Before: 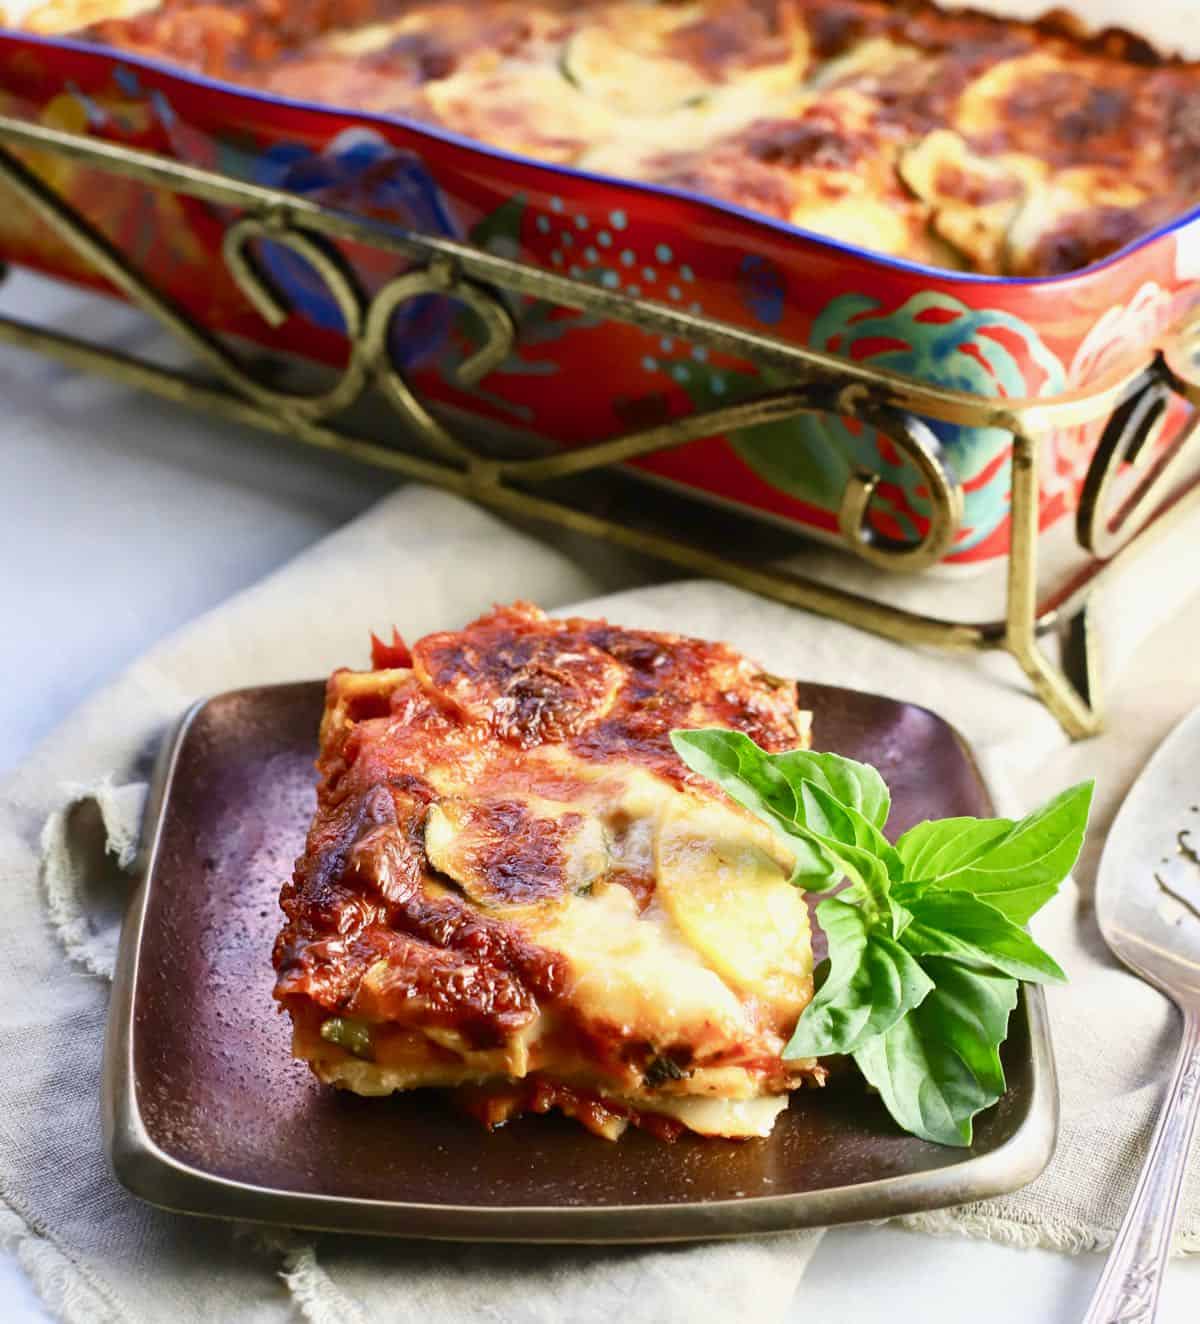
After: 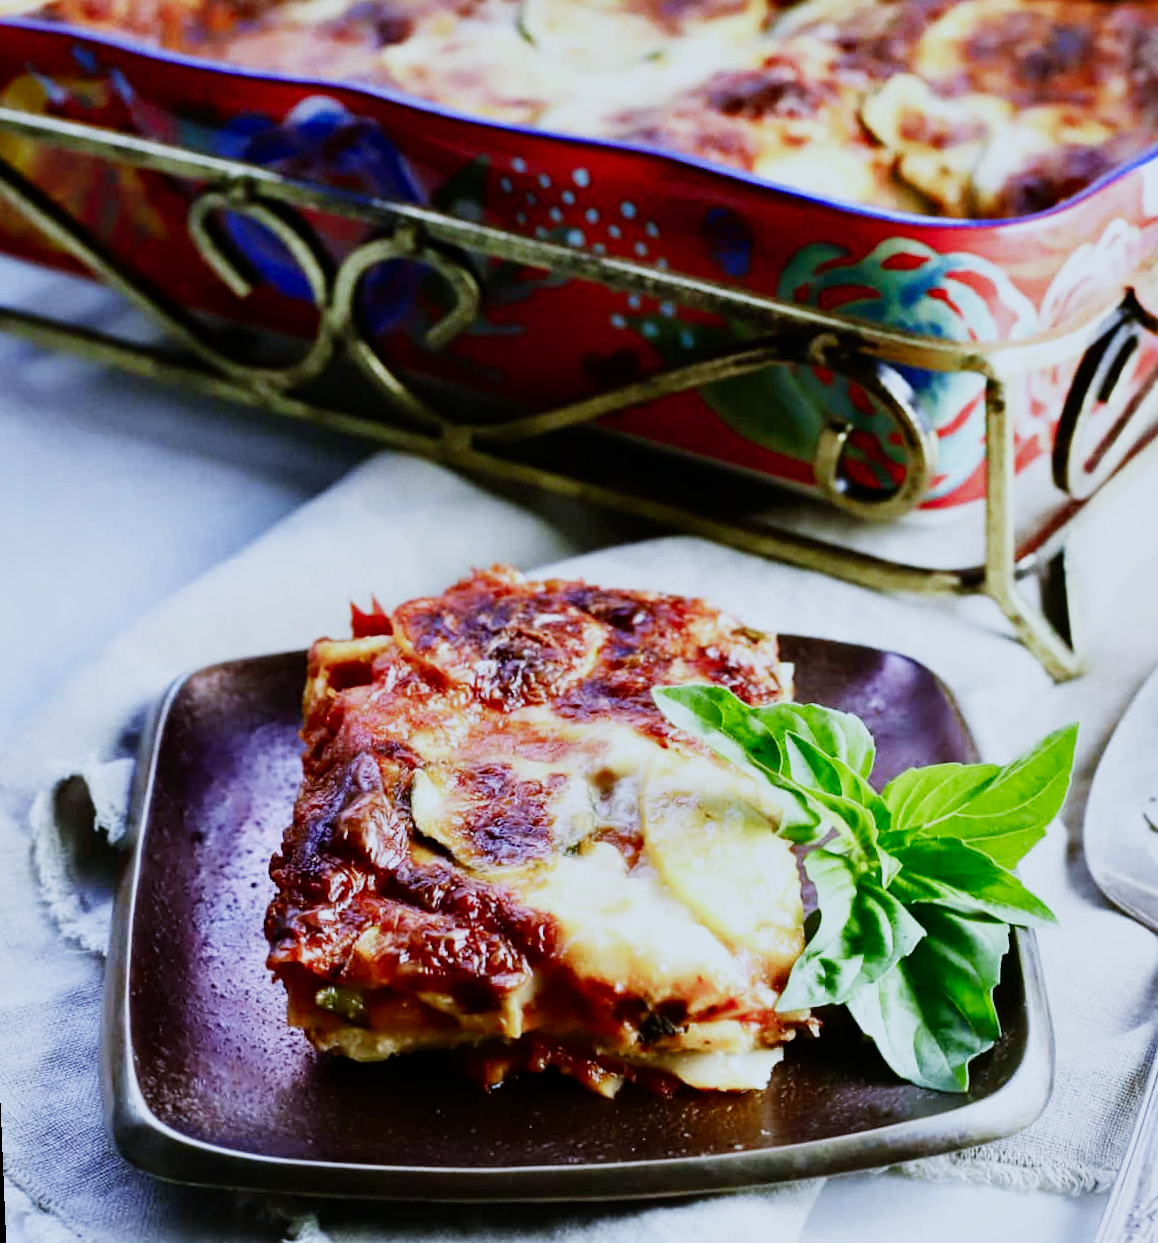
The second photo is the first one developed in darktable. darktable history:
rotate and perspective: rotation -2.12°, lens shift (vertical) 0.009, lens shift (horizontal) -0.008, automatic cropping original format, crop left 0.036, crop right 0.964, crop top 0.05, crop bottom 0.959
shadows and highlights: shadows 20.91, highlights -35.45, soften with gaussian
white balance: red 0.871, blue 1.249
sigmoid: contrast 1.8, skew -0.2, preserve hue 0%, red attenuation 0.1, red rotation 0.035, green attenuation 0.1, green rotation -0.017, blue attenuation 0.15, blue rotation -0.052, base primaries Rec2020
